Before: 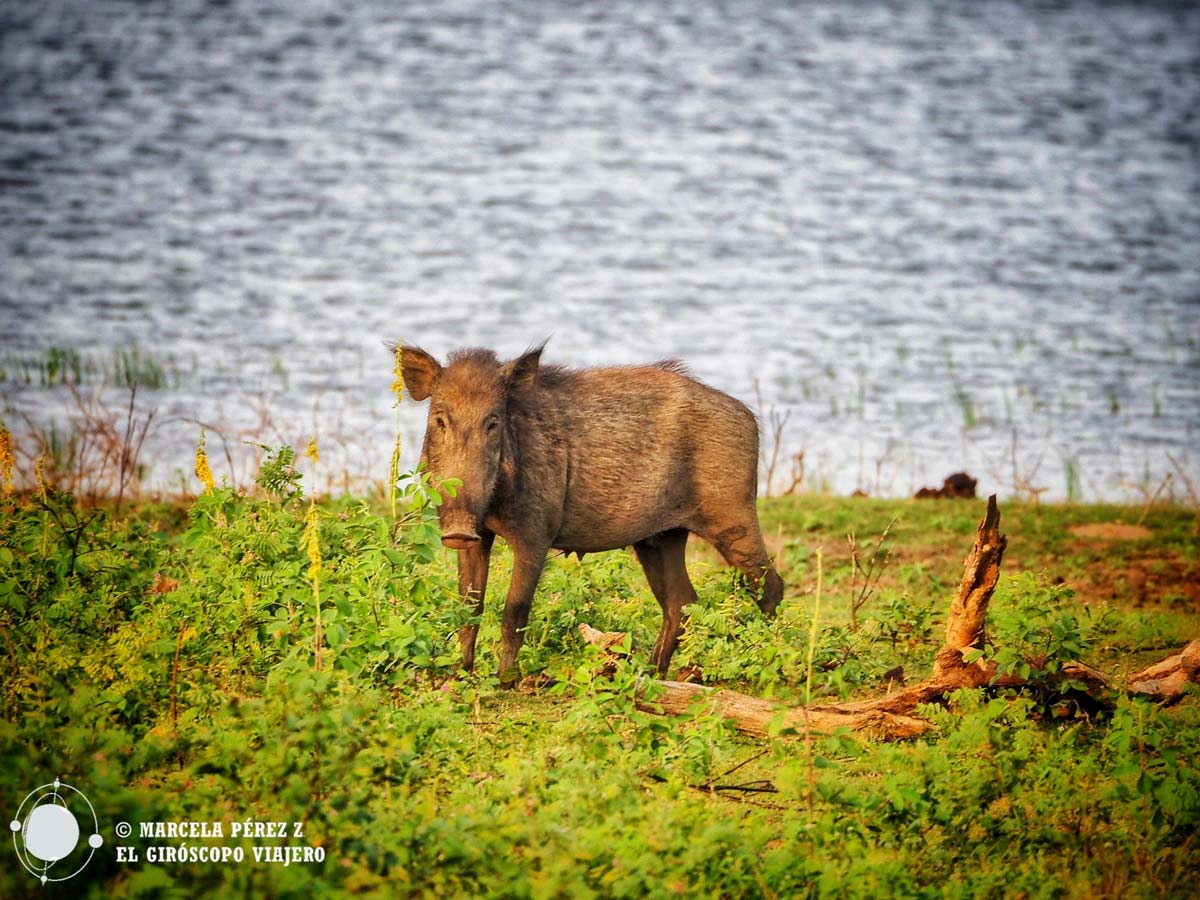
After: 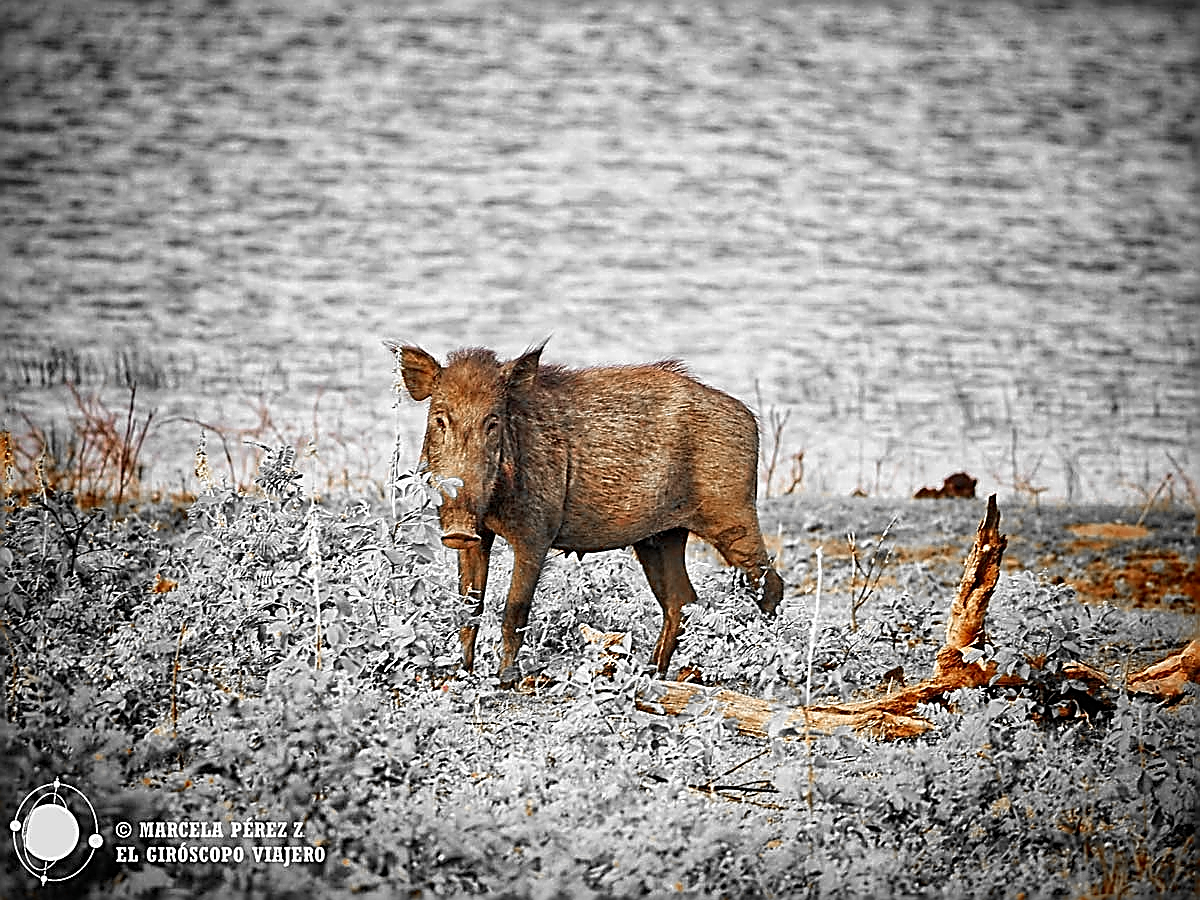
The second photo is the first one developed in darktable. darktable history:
color zones: curves: ch0 [(0, 0.497) (0.096, 0.361) (0.221, 0.538) (0.429, 0.5) (0.571, 0.5) (0.714, 0.5) (0.857, 0.5) (1, 0.497)]; ch1 [(0, 0.5) (0.143, 0.5) (0.257, -0.002) (0.429, 0.04) (0.571, -0.001) (0.714, -0.015) (0.857, 0.024) (1, 0.5)]
white balance: red 0.988, blue 1.017
sharpen: amount 2
